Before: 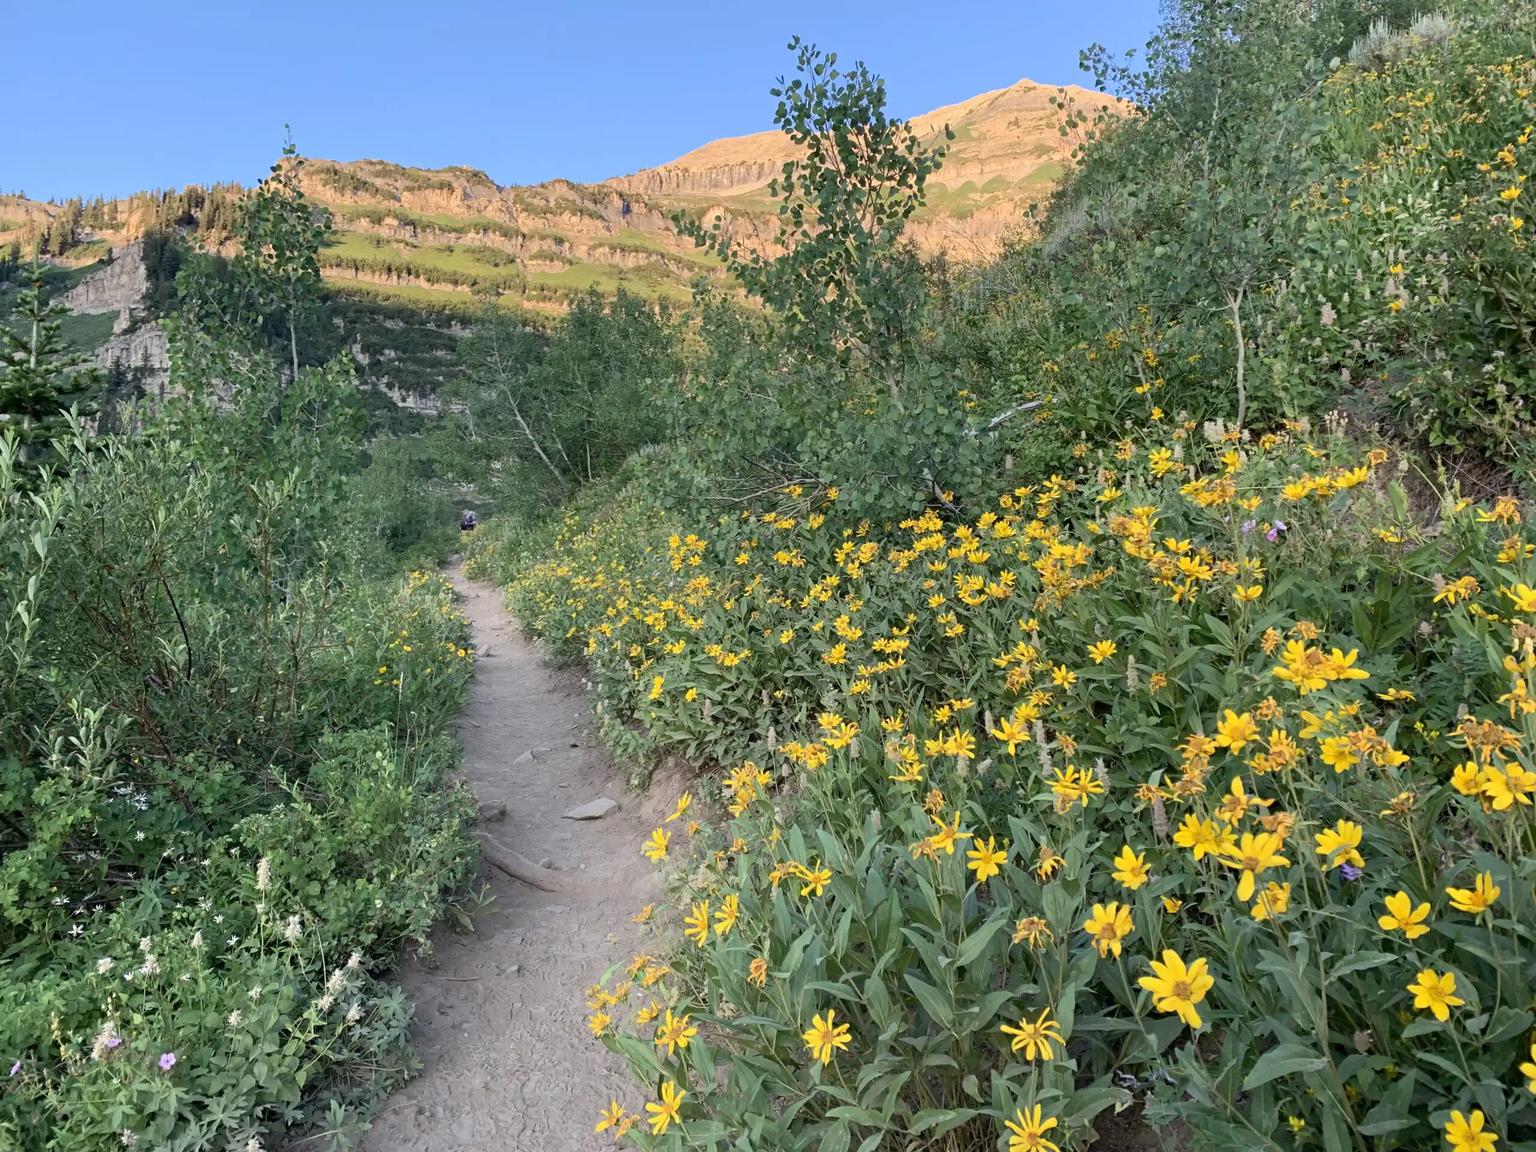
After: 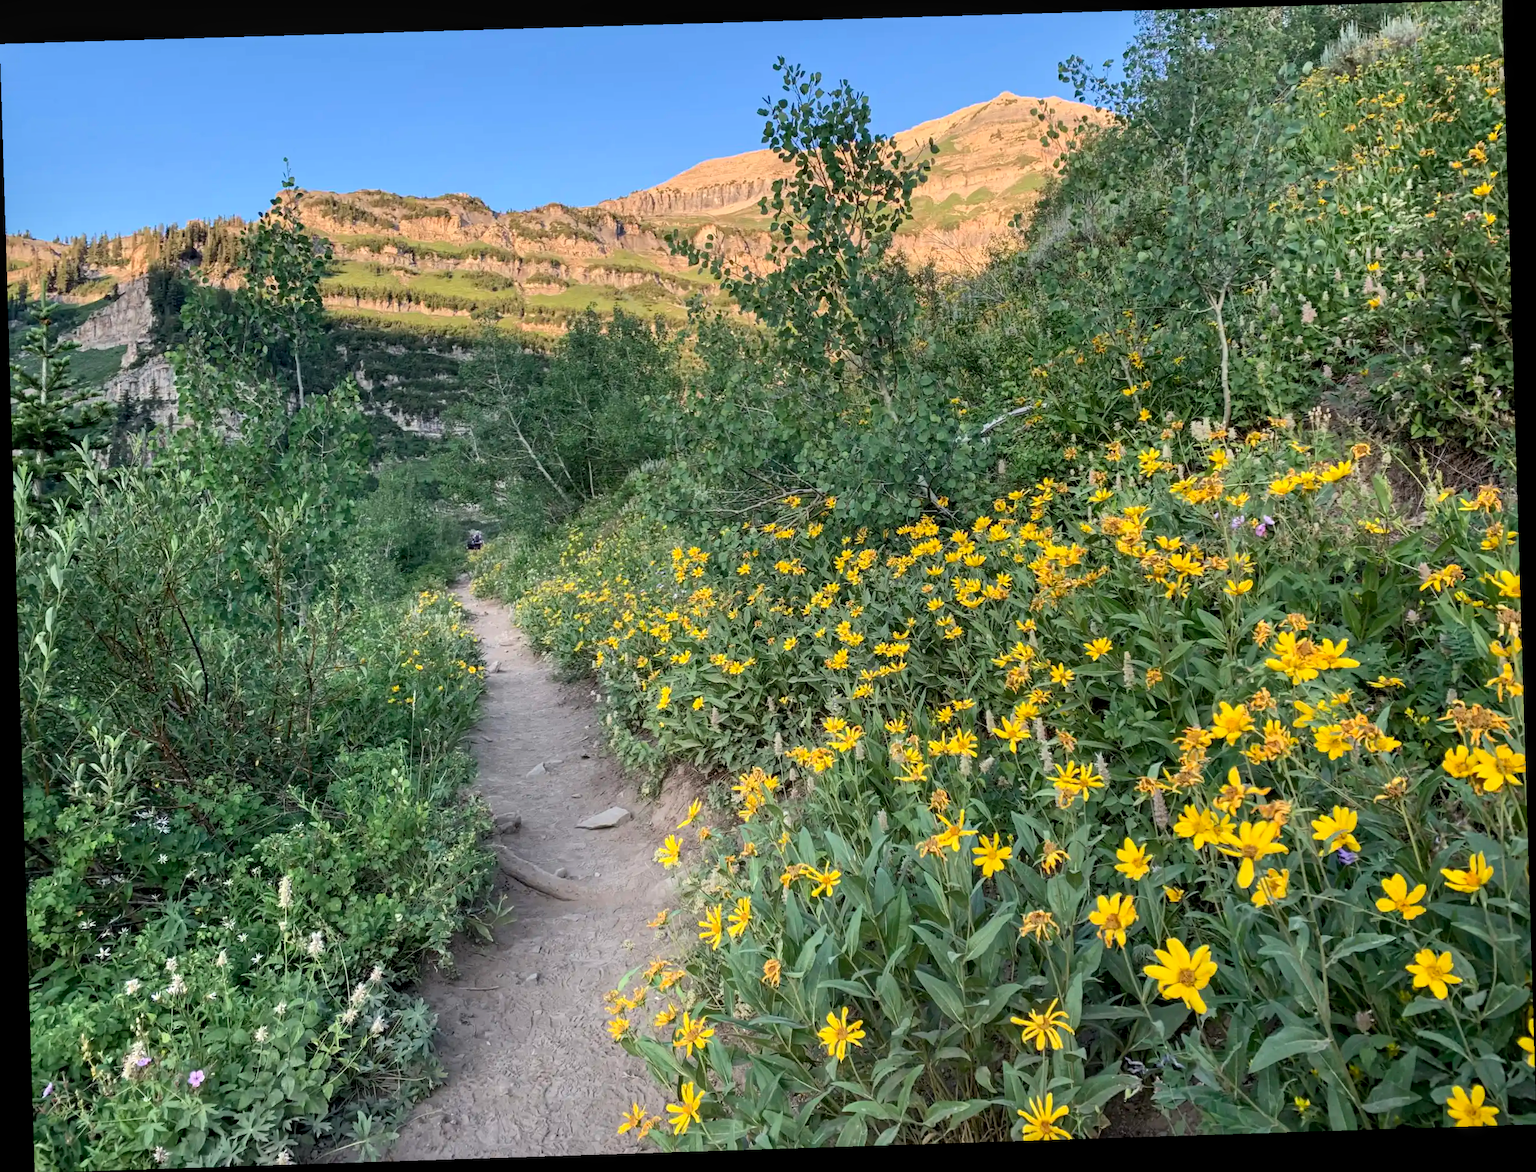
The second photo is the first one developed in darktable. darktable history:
rotate and perspective: rotation -1.77°, lens shift (horizontal) 0.004, automatic cropping off
local contrast: detail 130%
